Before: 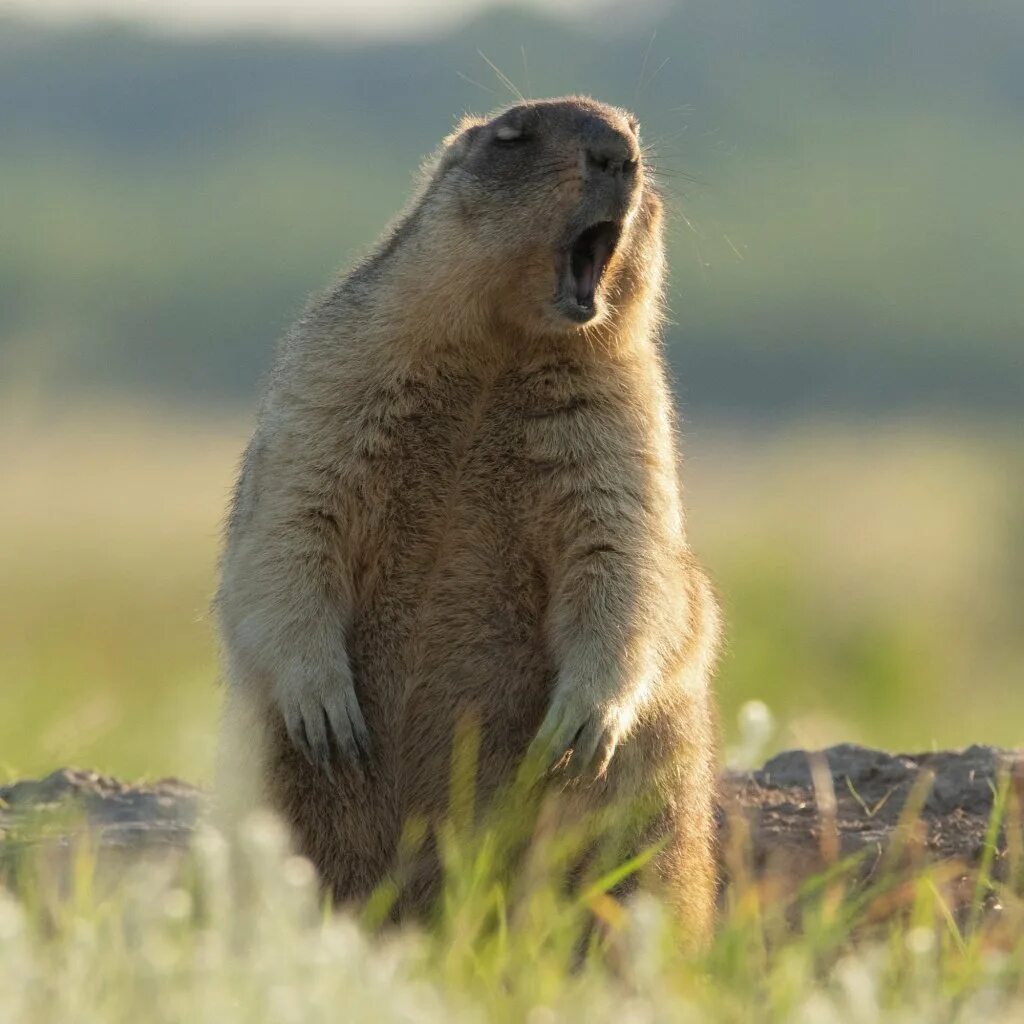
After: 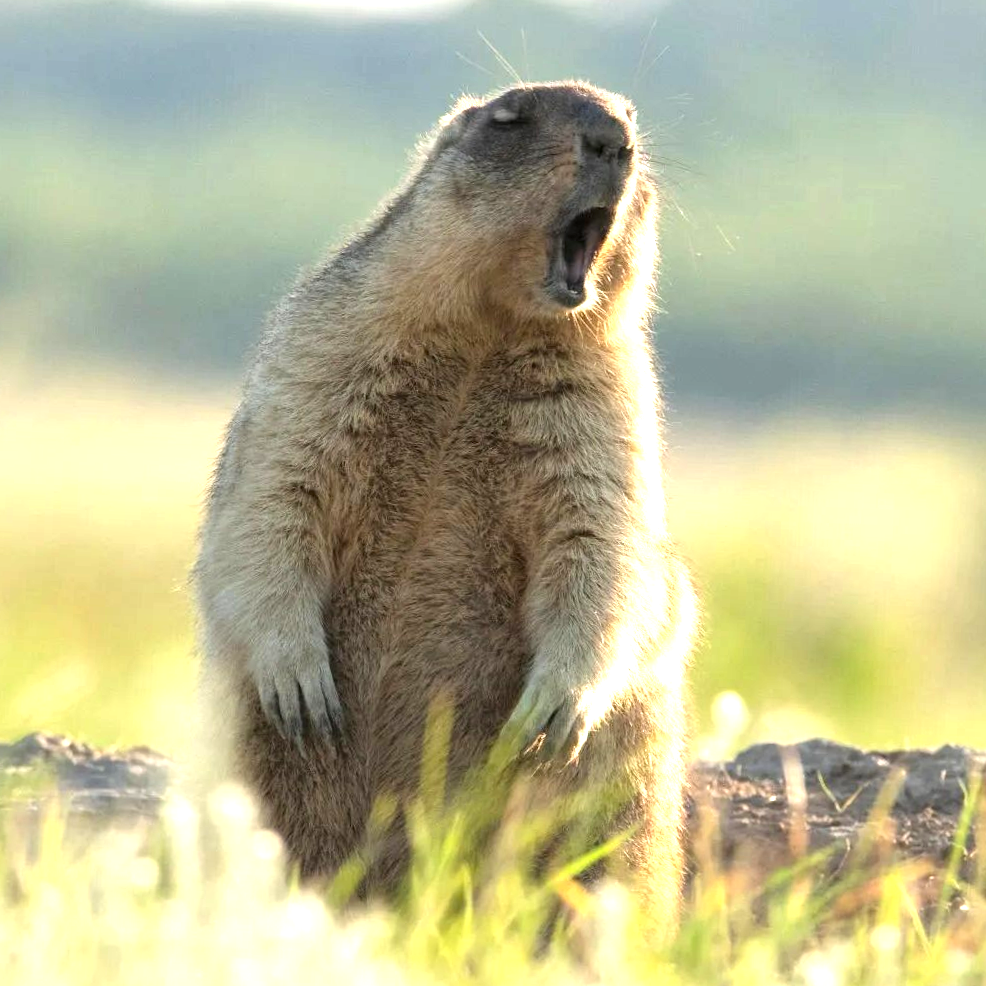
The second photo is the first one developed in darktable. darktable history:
local contrast: mode bilateral grid, contrast 20, coarseness 50, detail 119%, midtone range 0.2
contrast equalizer: octaves 7, y [[0.515 ×6], [0.507 ×6], [0.425 ×6], [0 ×6], [0 ×6]]
crop and rotate: angle -2.23°
exposure: exposure 1.134 EV, compensate exposure bias true, compensate highlight preservation false
